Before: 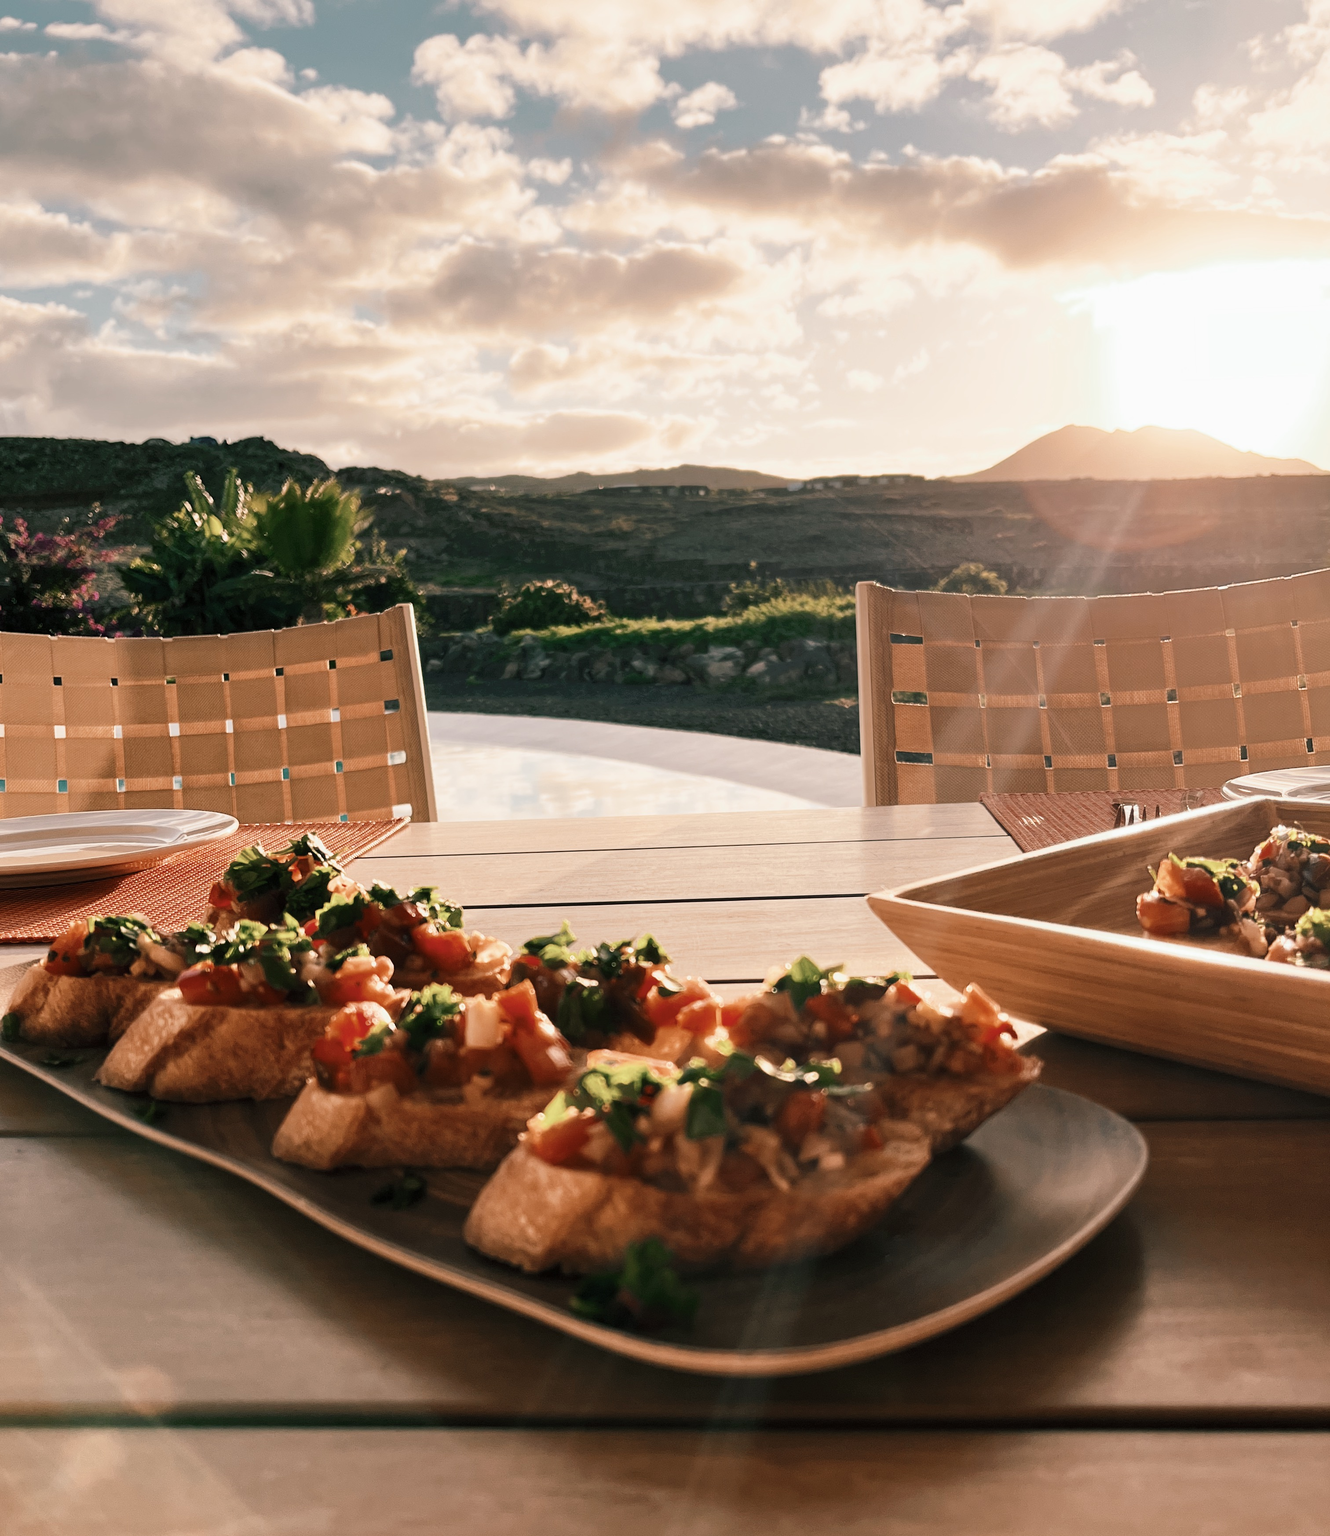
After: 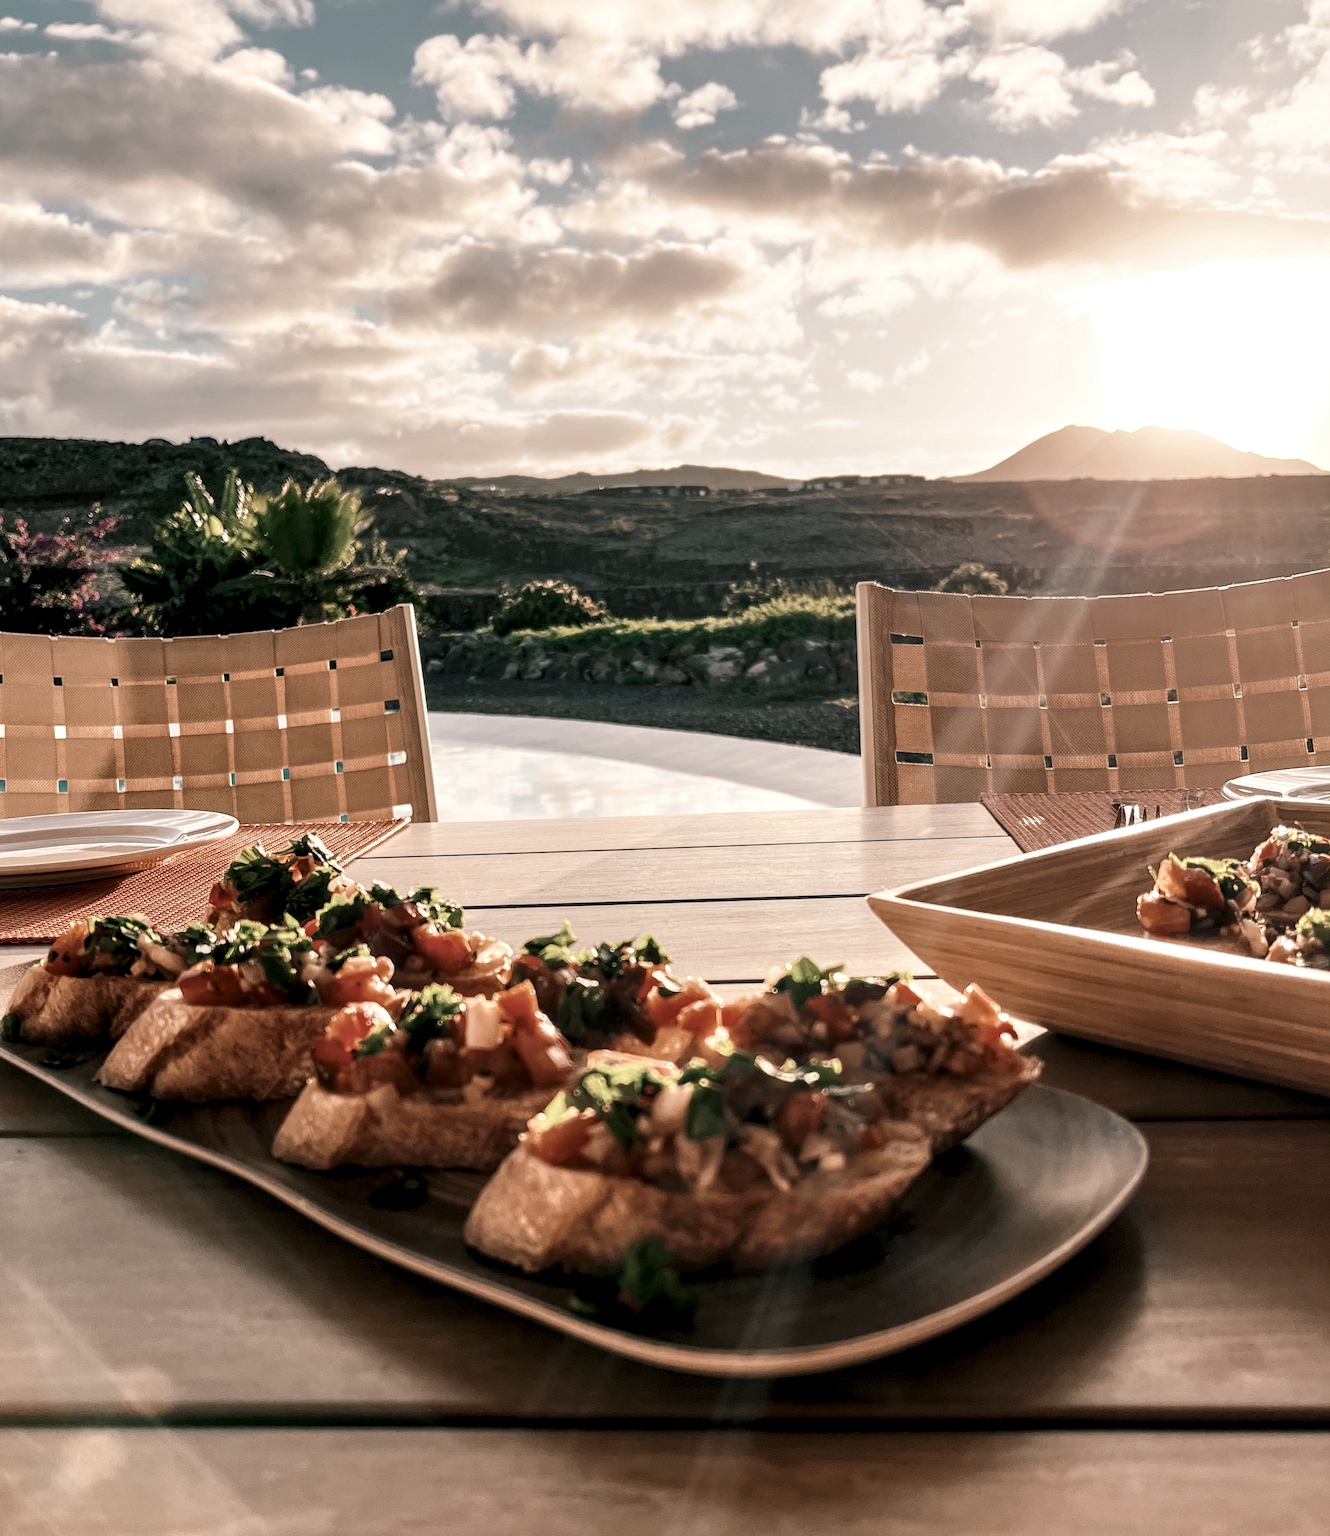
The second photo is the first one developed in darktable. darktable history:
color correction: saturation 0.8
local contrast: detail 150%
